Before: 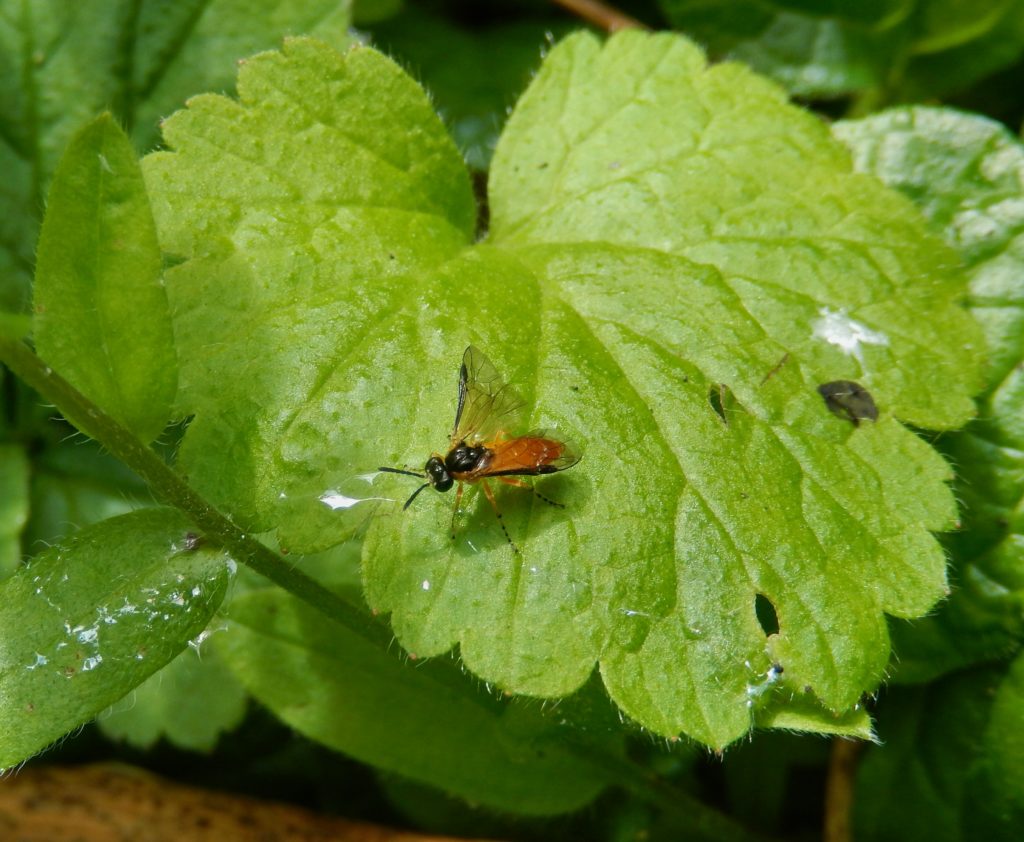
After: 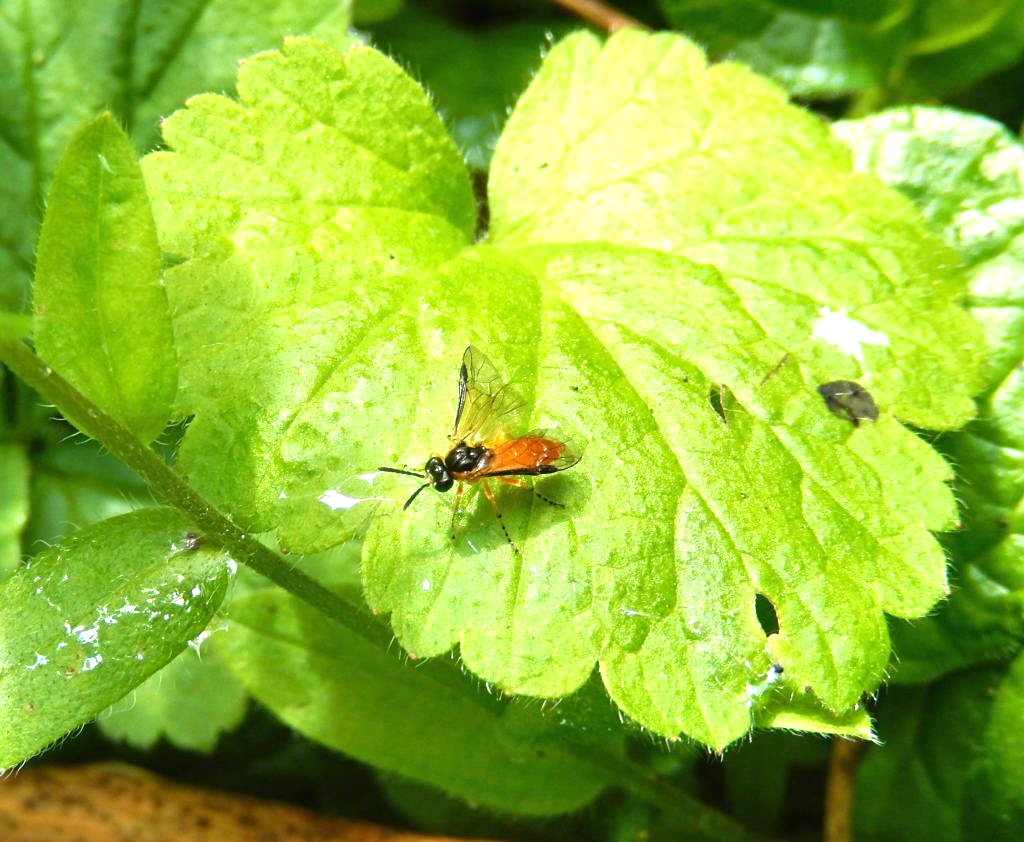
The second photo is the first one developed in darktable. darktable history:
sharpen: amount 0.207
exposure: black level correction 0, exposure 1.285 EV, compensate exposure bias true, compensate highlight preservation false
